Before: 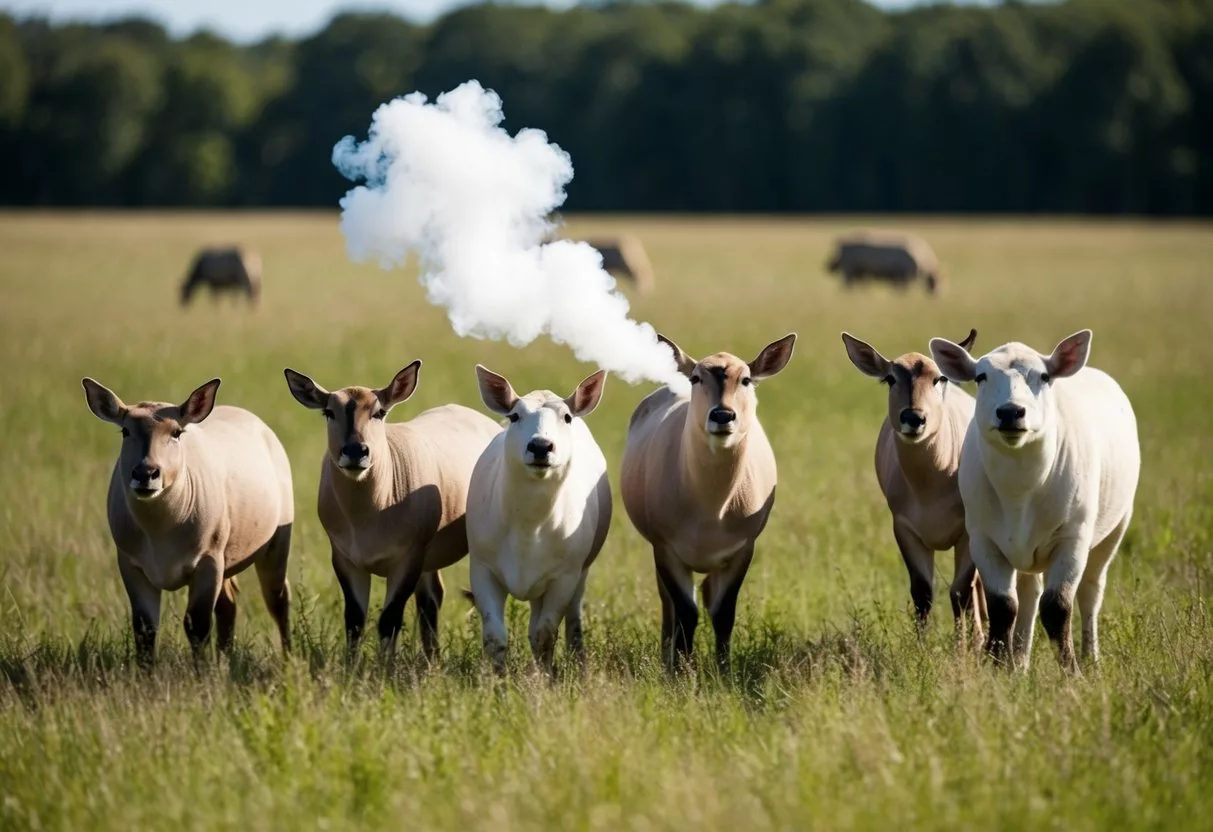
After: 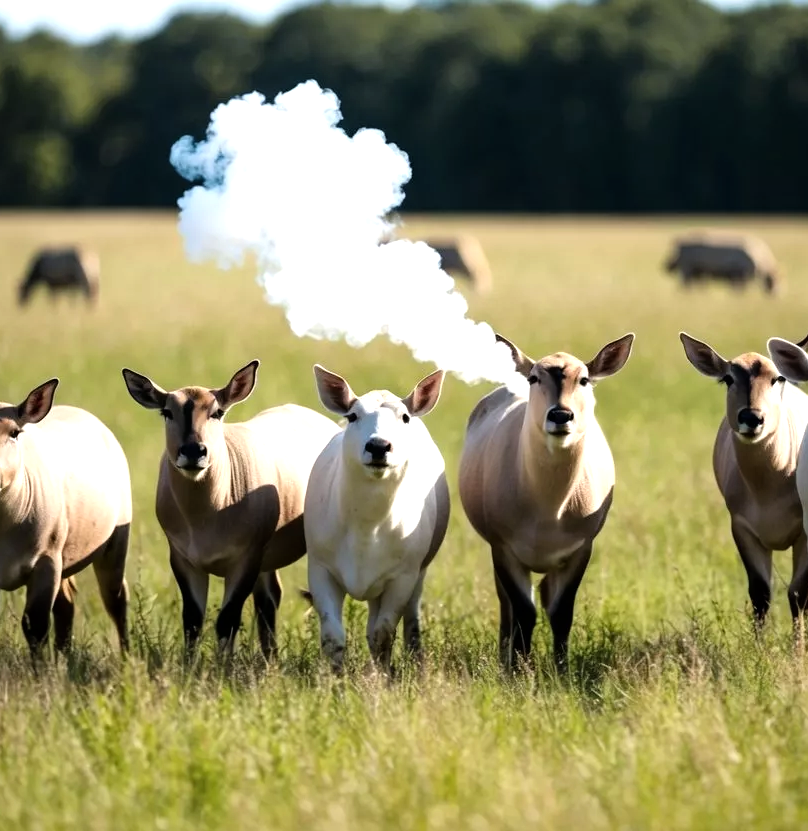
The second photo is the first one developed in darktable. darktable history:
crop and rotate: left 13.403%, right 19.957%
base curve: preserve colors none
tone equalizer: -8 EV -0.79 EV, -7 EV -0.719 EV, -6 EV -0.599 EV, -5 EV -0.386 EV, -3 EV 0.398 EV, -2 EV 0.6 EV, -1 EV 0.683 EV, +0 EV 0.776 EV
